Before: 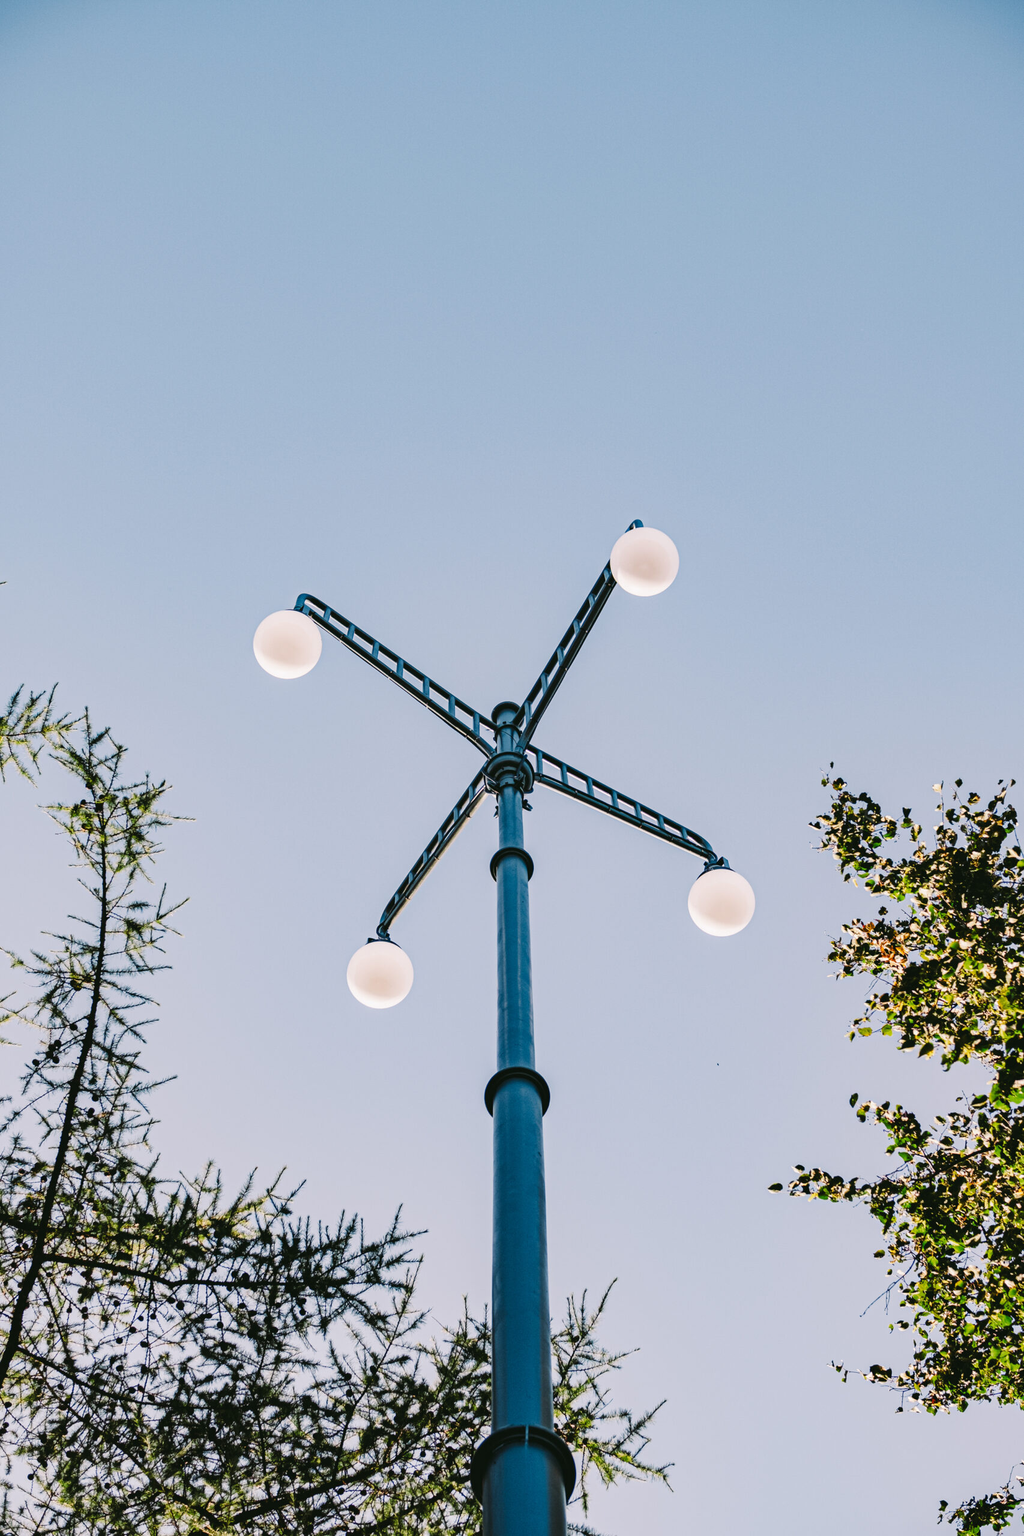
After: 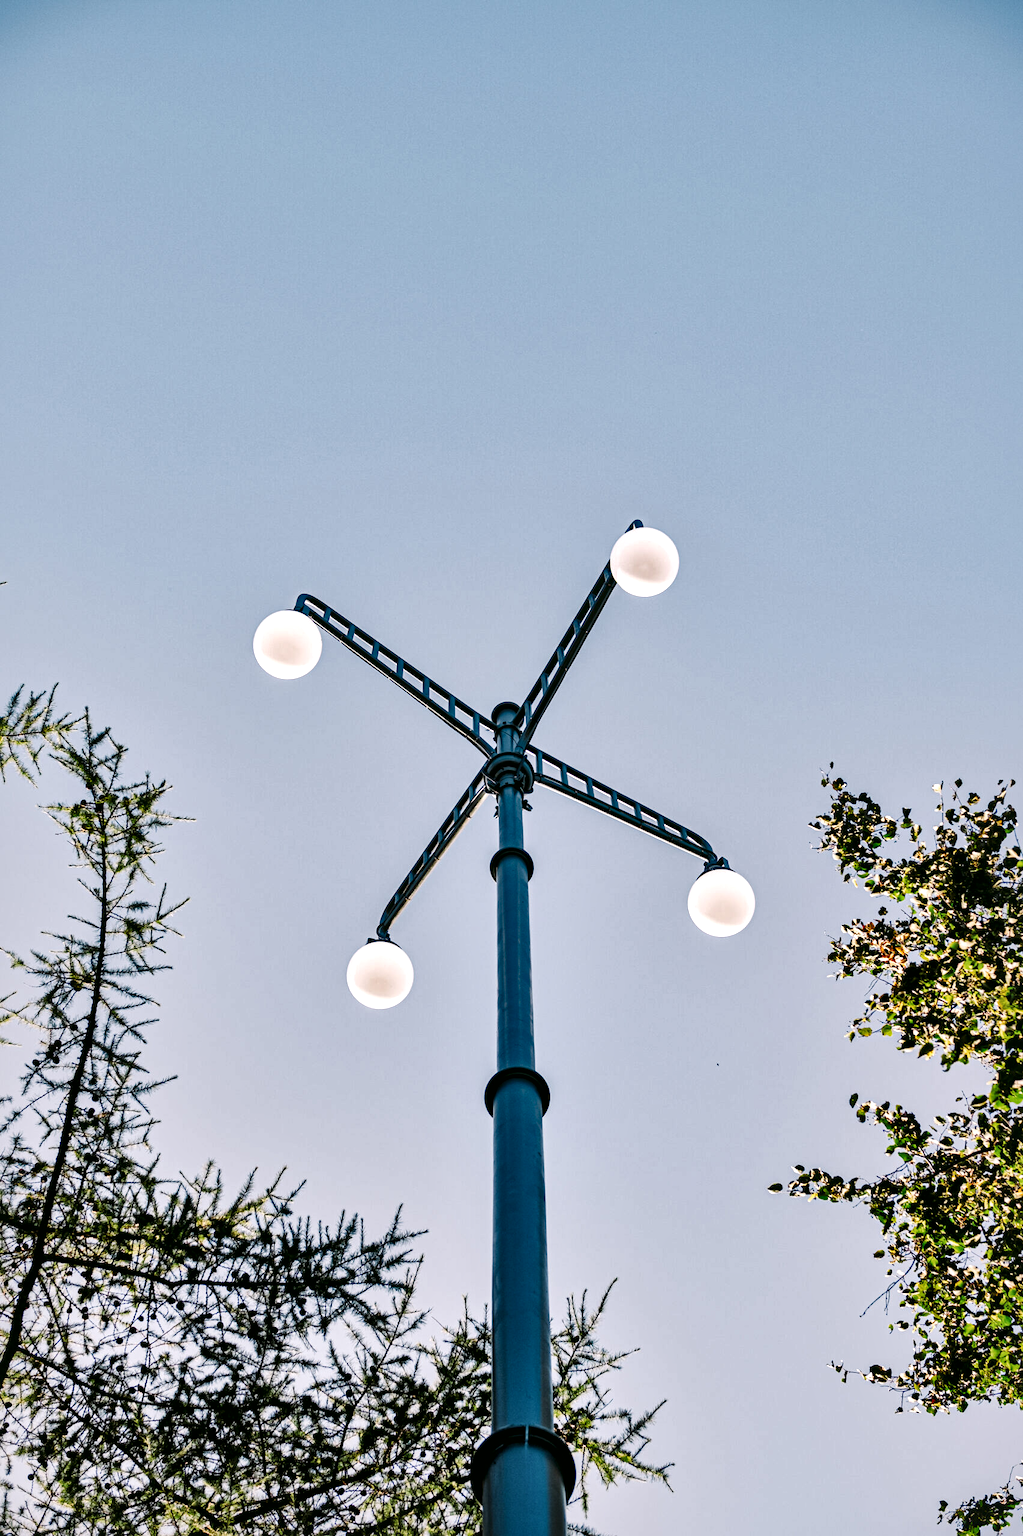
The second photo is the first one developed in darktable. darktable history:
local contrast: mode bilateral grid, contrast 43, coarseness 70, detail 213%, midtone range 0.2
